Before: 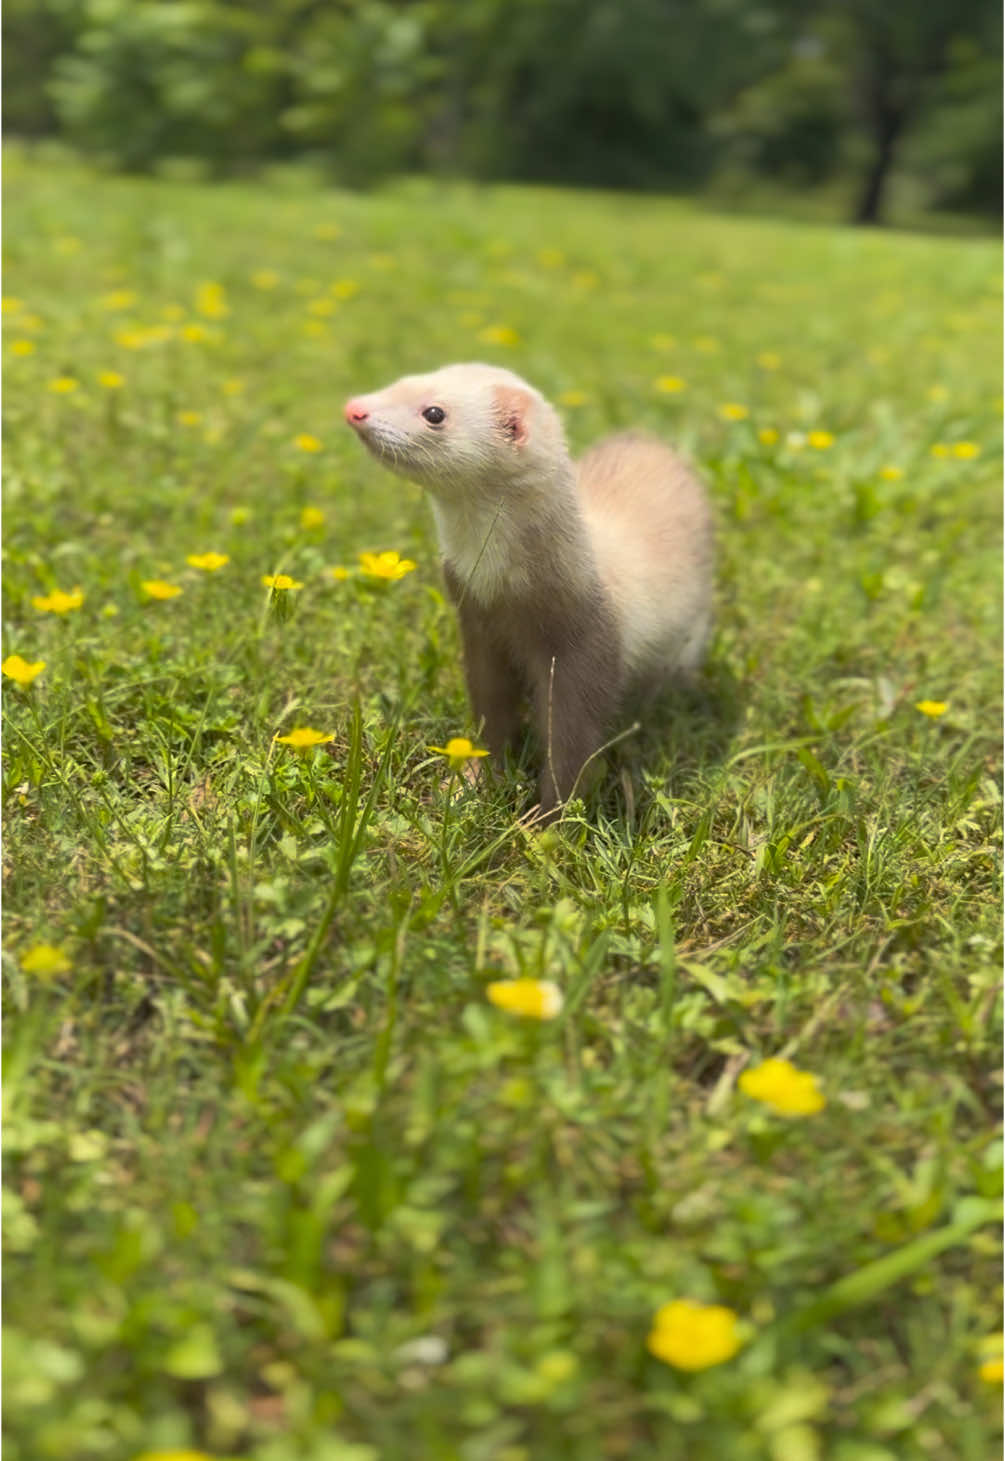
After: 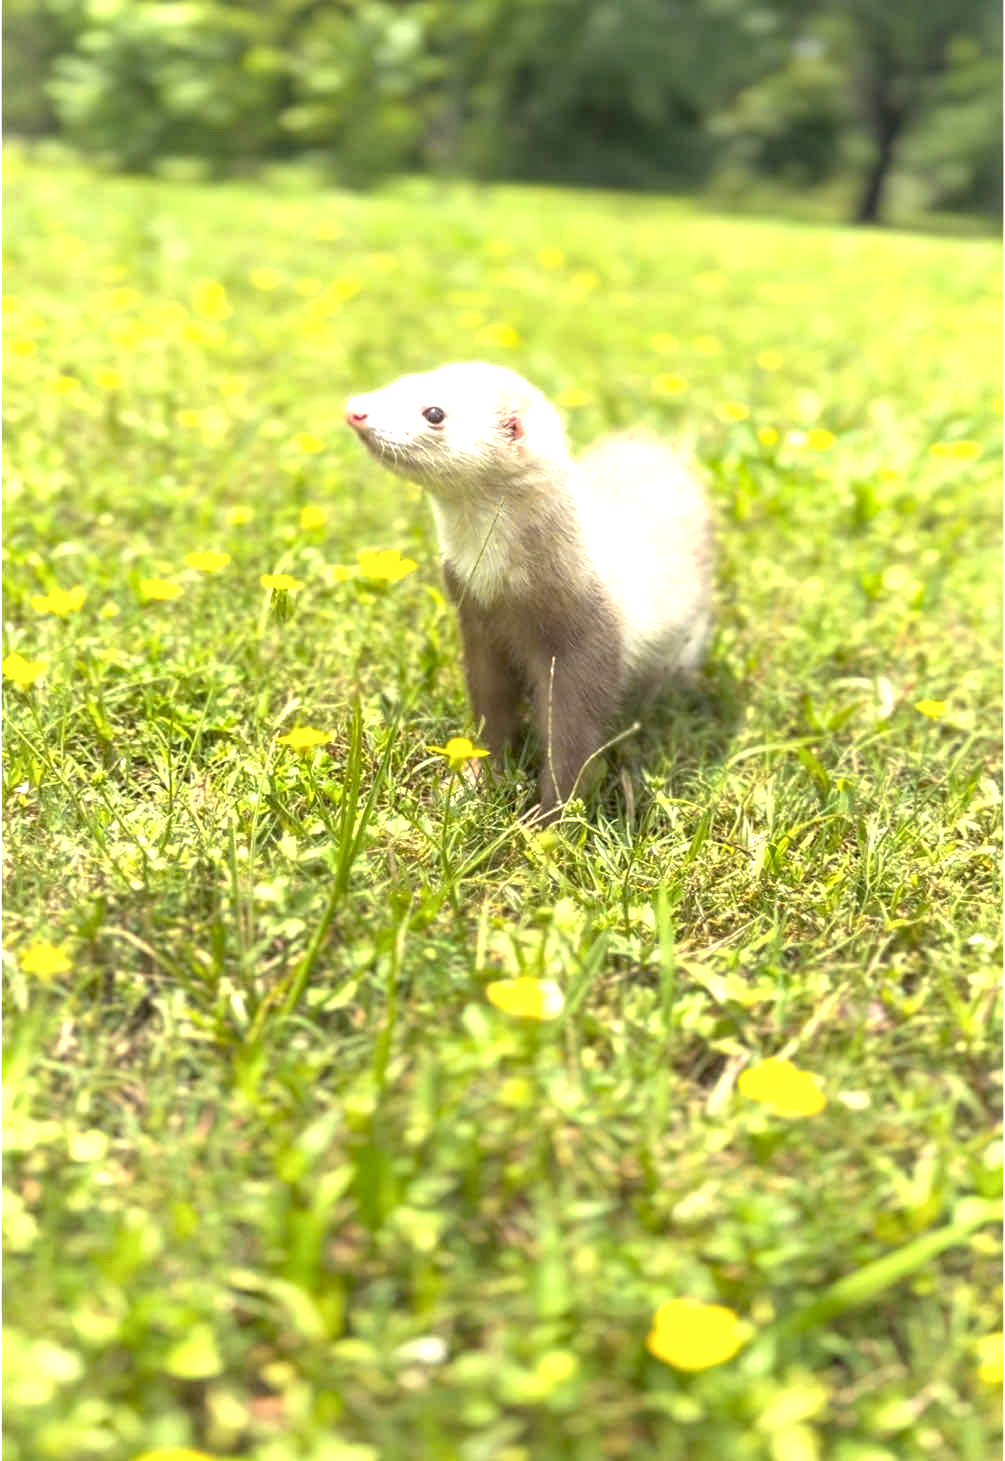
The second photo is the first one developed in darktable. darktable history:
exposure: exposure 1.213 EV, compensate exposure bias true, compensate highlight preservation false
local contrast: detail 130%
